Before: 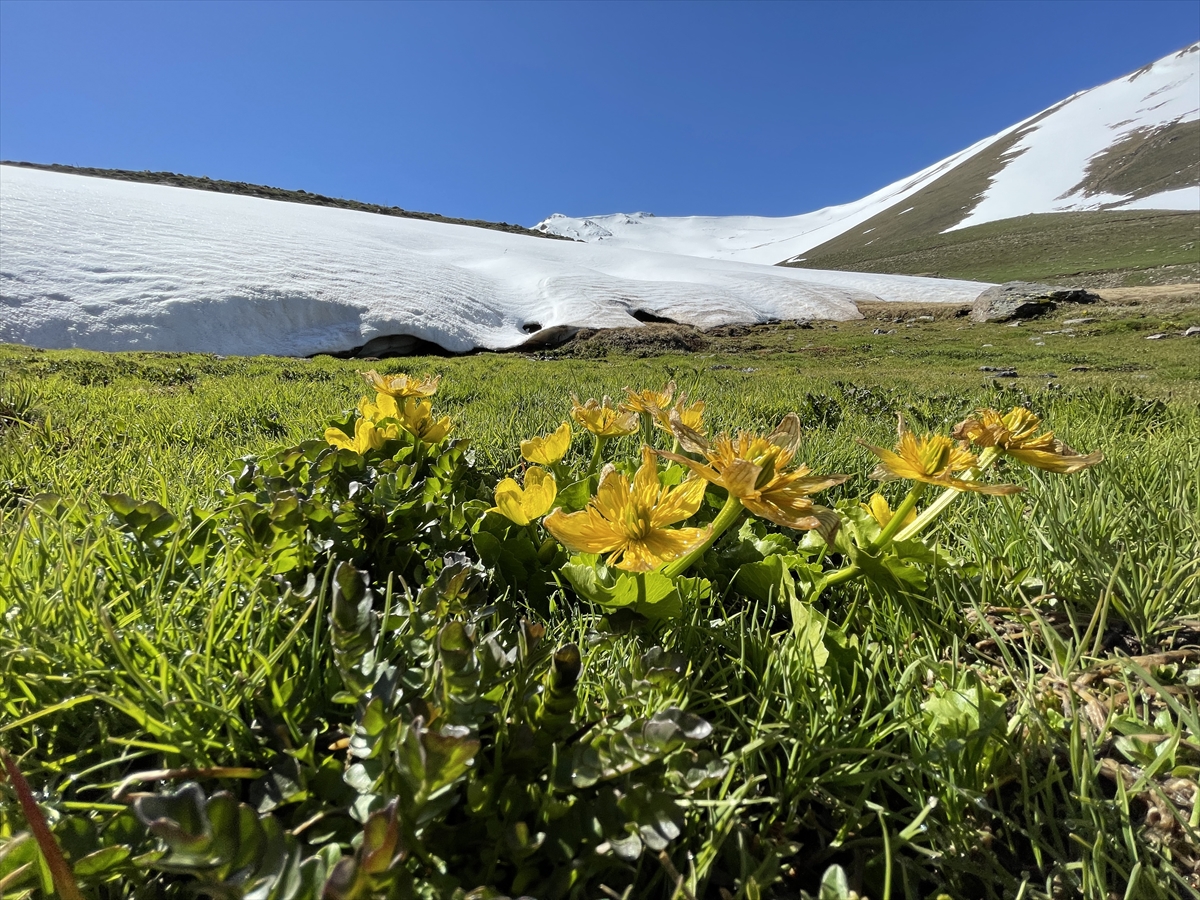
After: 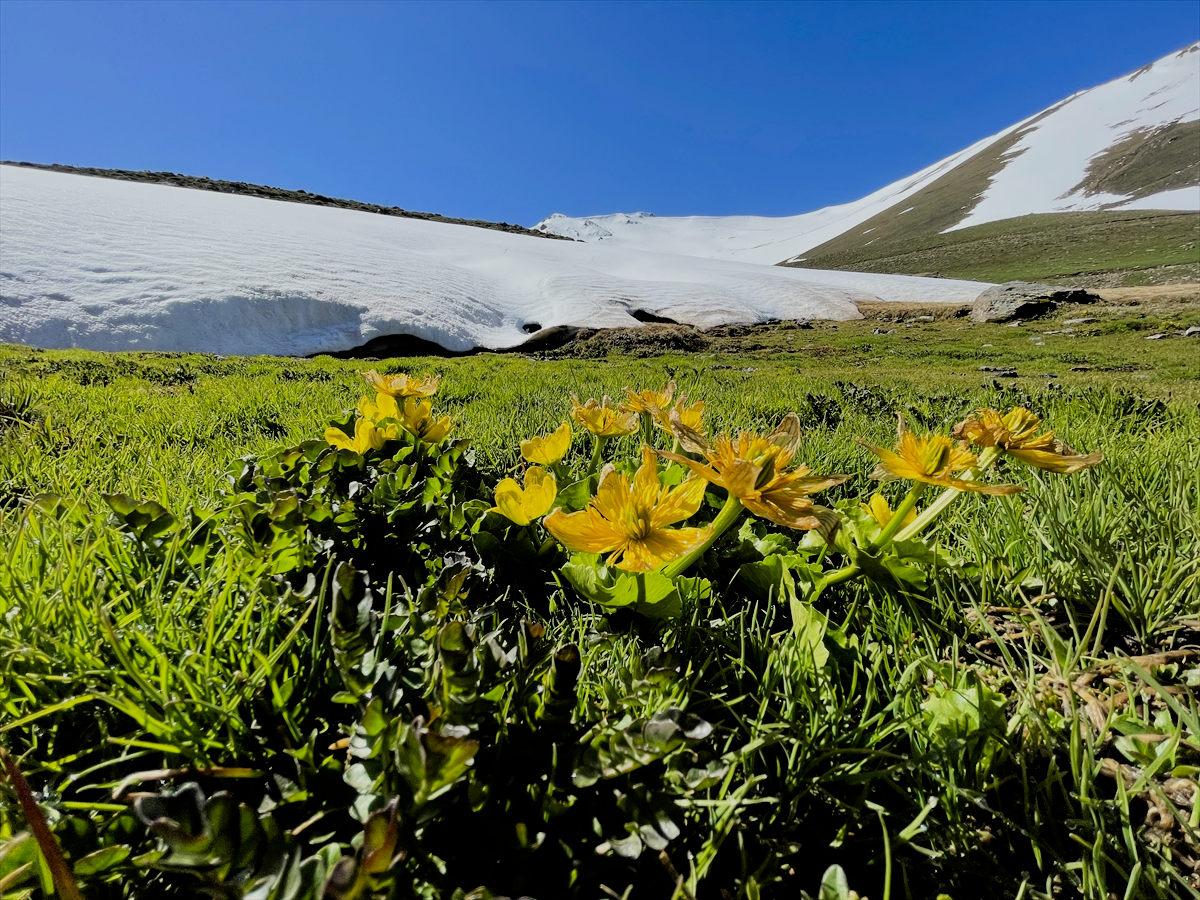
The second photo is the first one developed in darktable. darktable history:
contrast brightness saturation: contrast 0.093, saturation 0.283
filmic rgb: black relative exposure -4.64 EV, white relative exposure 4.78 EV, hardness 2.36, latitude 36.26%, contrast 1.049, highlights saturation mix 1.49%, shadows ↔ highlights balance 1.23%
